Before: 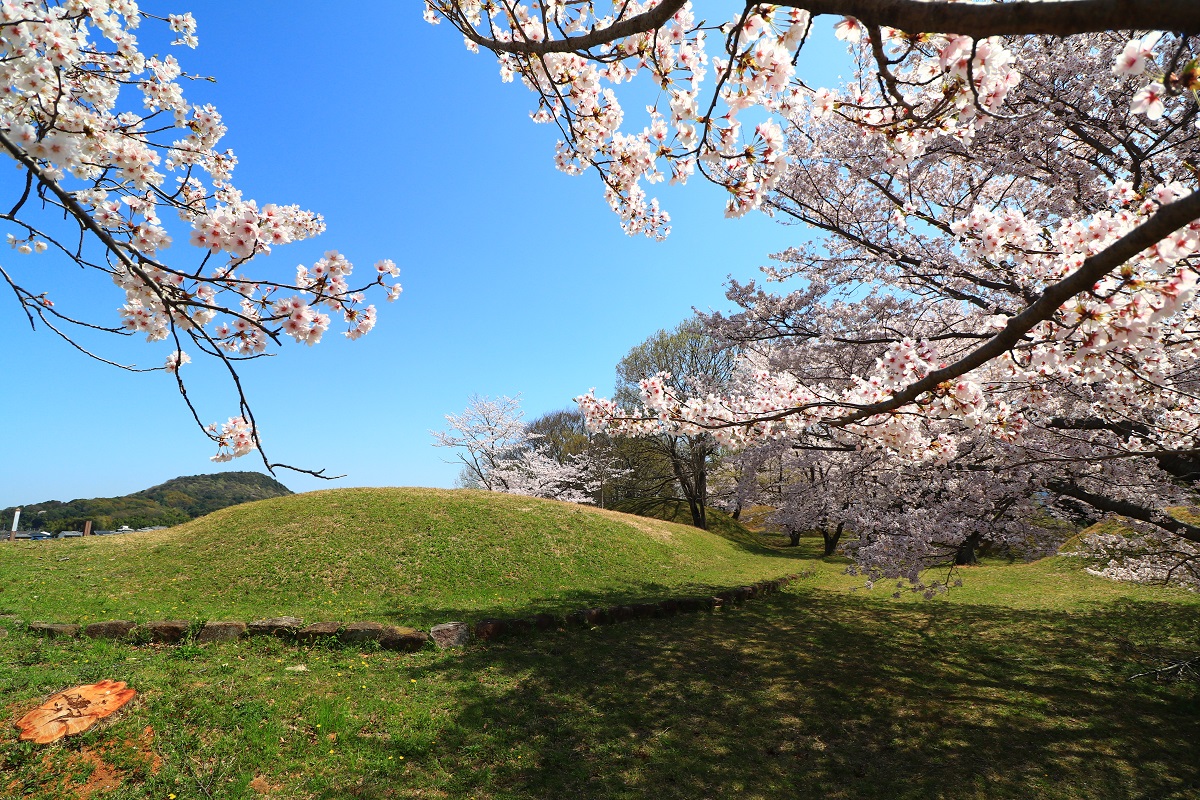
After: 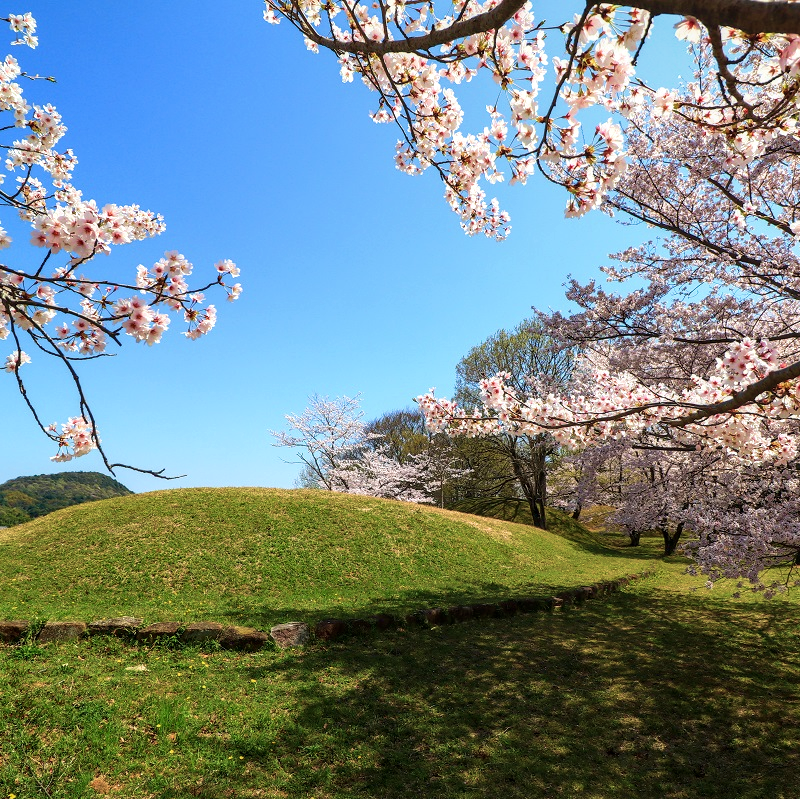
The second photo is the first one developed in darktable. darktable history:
crop and rotate: left 13.338%, right 19.961%
local contrast: on, module defaults
velvia: strength 44.76%
